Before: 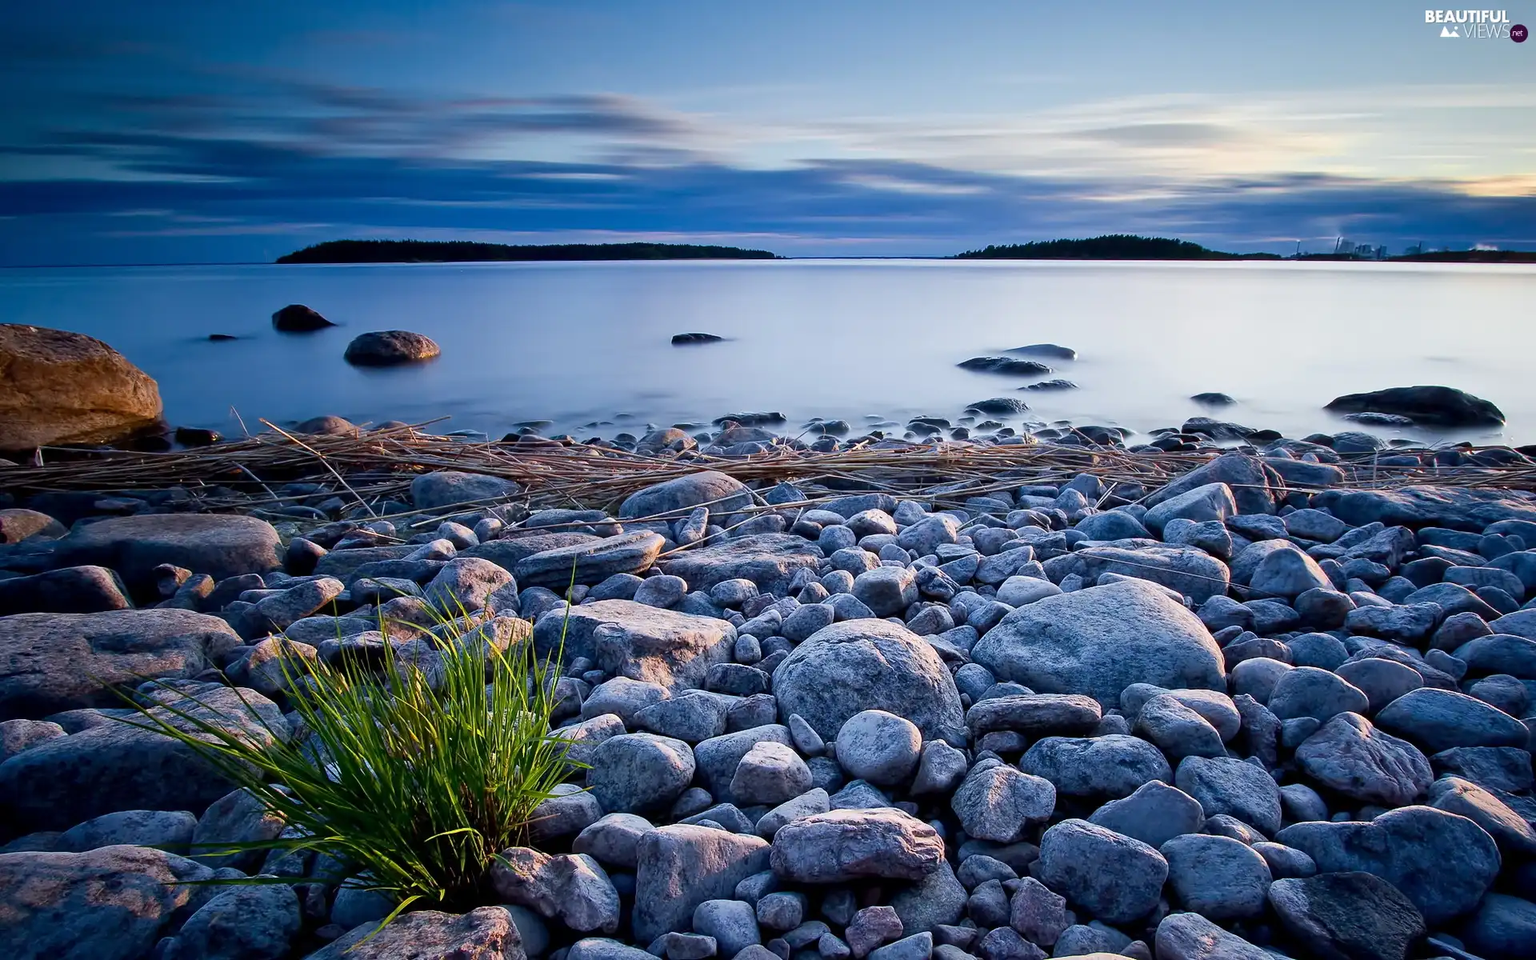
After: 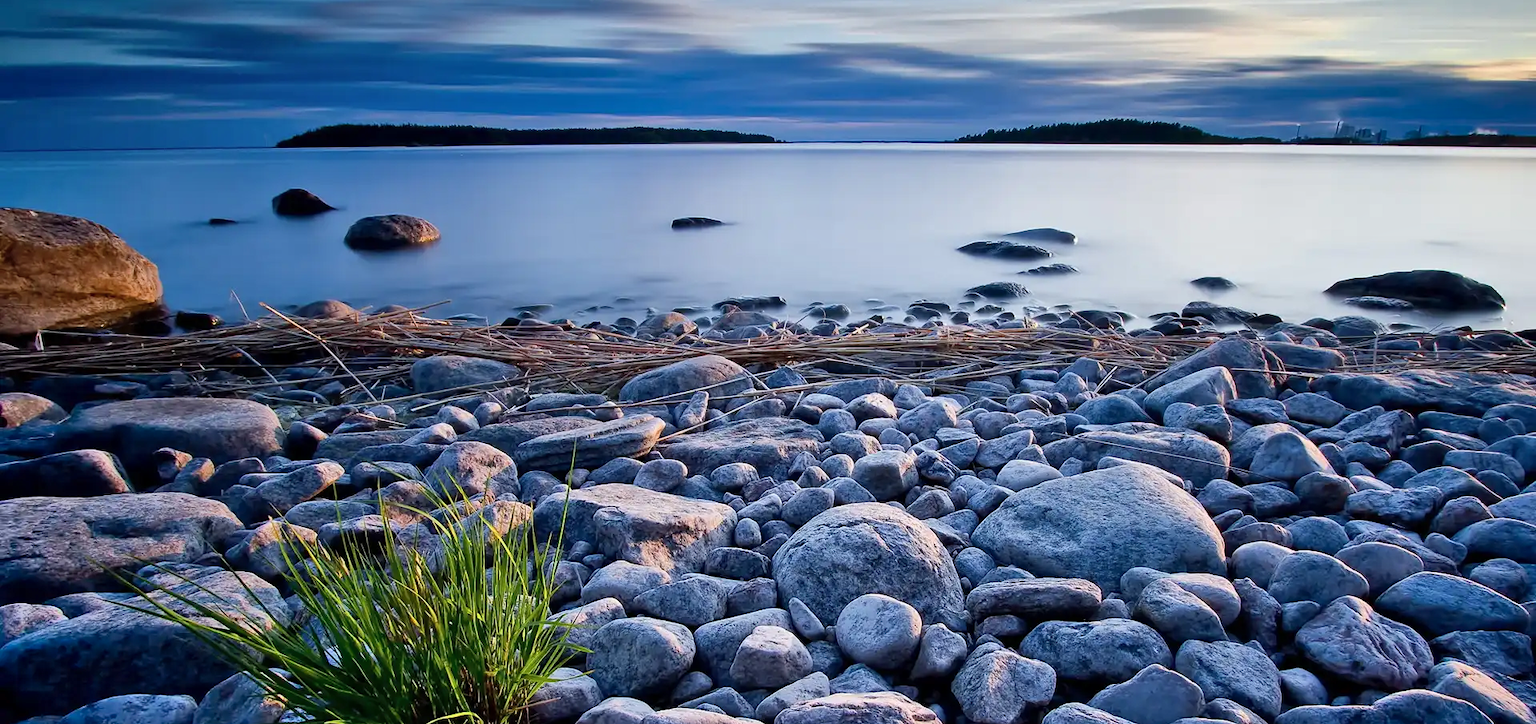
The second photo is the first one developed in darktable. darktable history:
crop and rotate: top 12.126%, bottom 12.456%
shadows and highlights: white point adjustment 0.027, soften with gaussian
